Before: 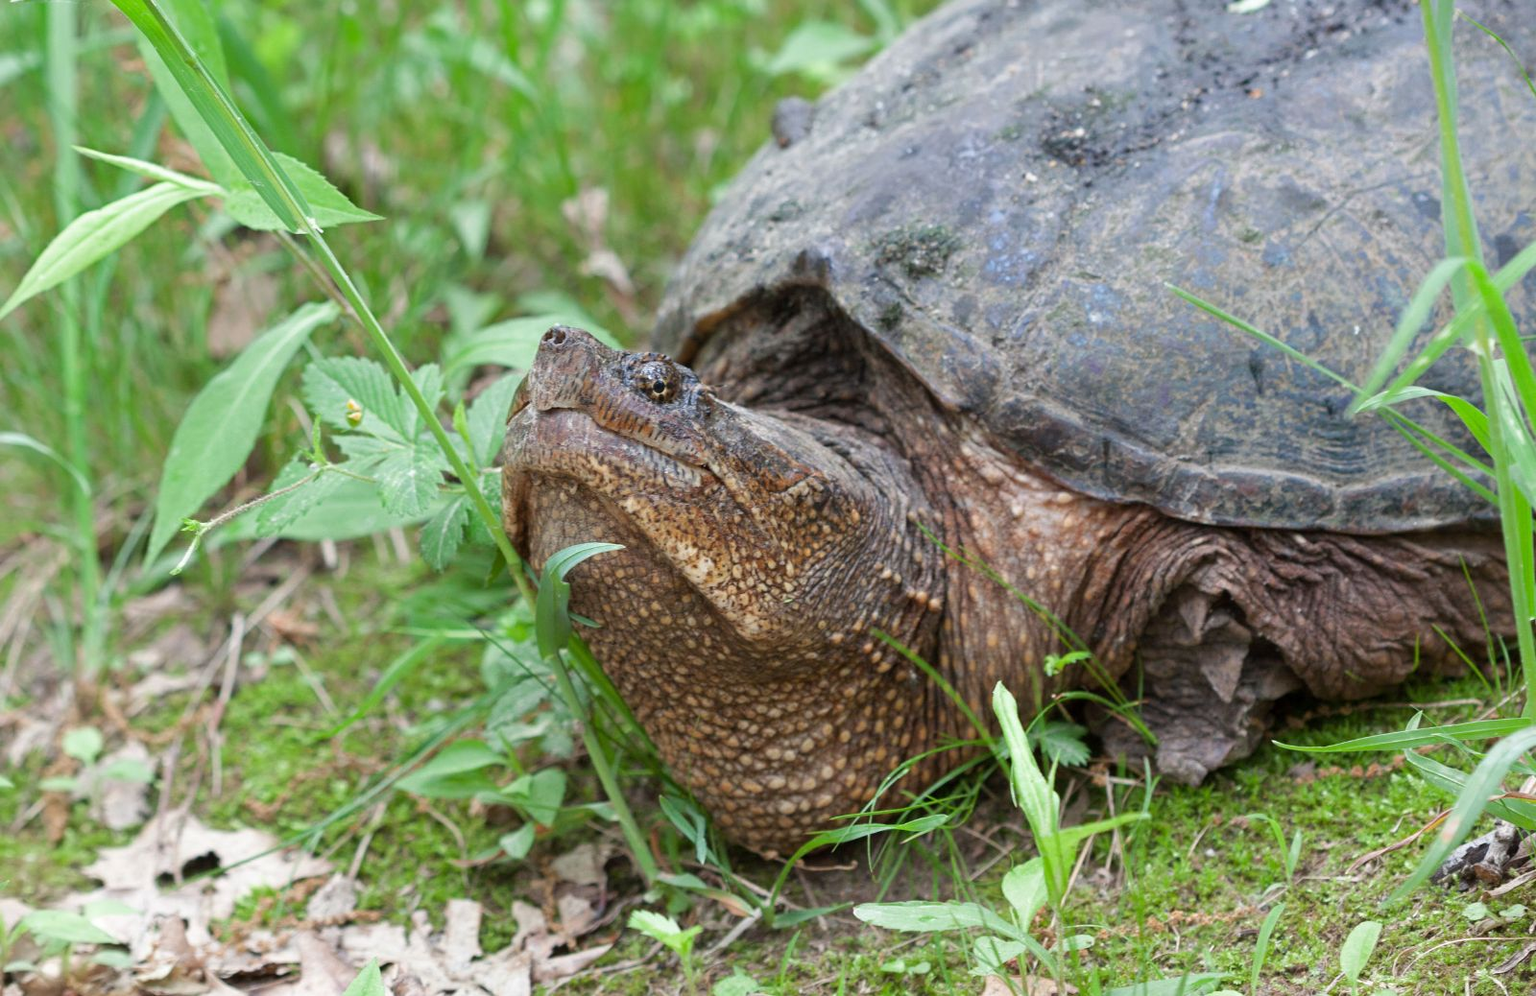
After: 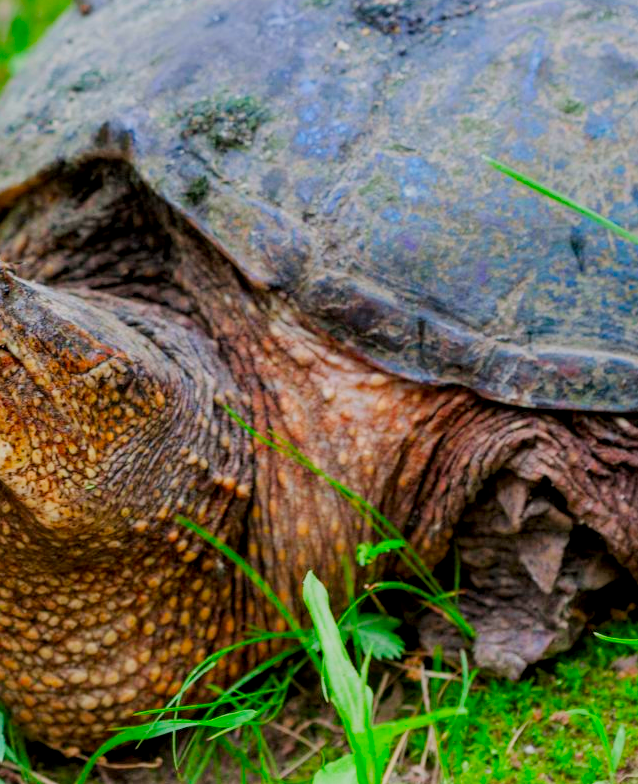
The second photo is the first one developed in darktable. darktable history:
local contrast: on, module defaults
color correction: saturation 2.15
crop: left 45.721%, top 13.393%, right 14.118%, bottom 10.01%
filmic rgb: black relative exposure -6.82 EV, white relative exposure 5.89 EV, hardness 2.71
